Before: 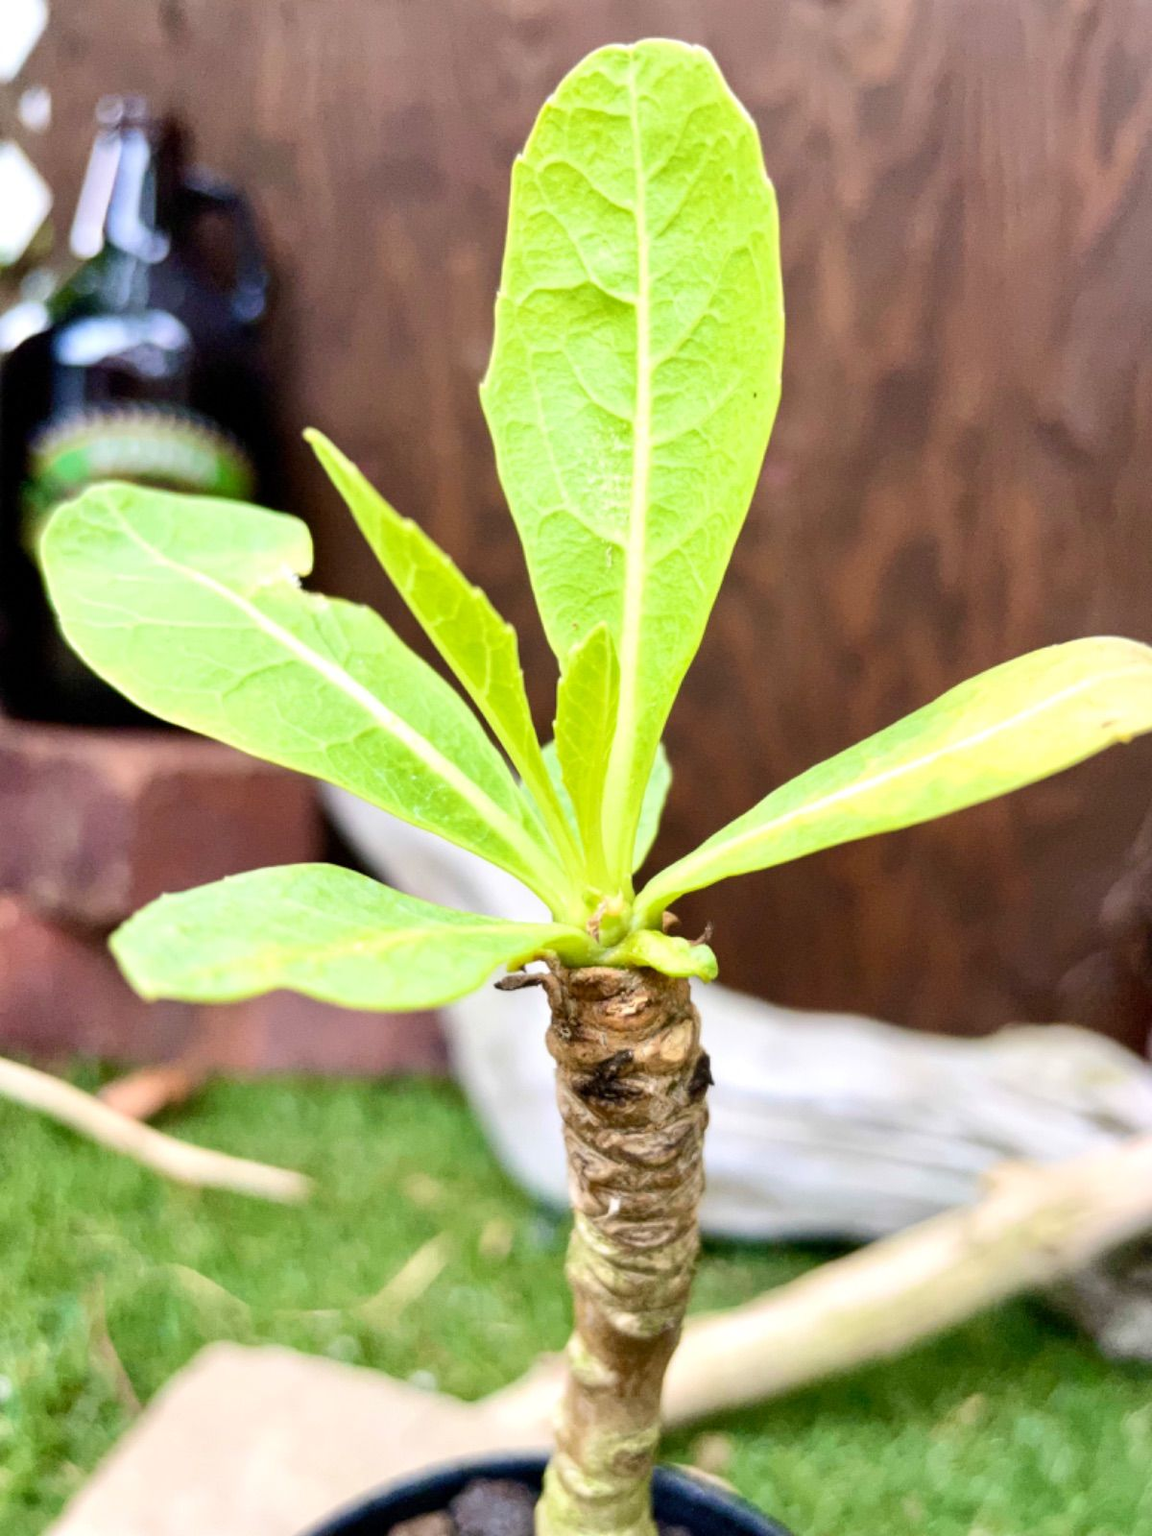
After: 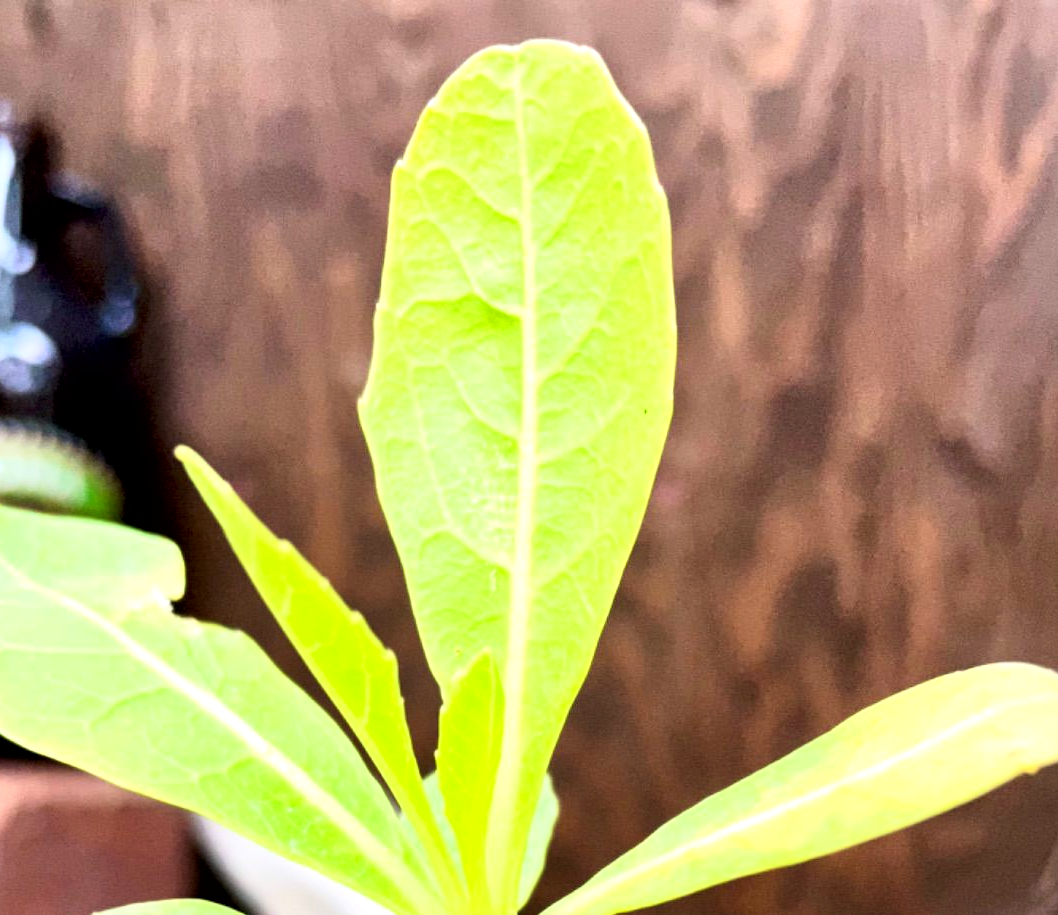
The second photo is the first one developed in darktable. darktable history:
color zones: curves: ch1 [(0, 0.513) (0.143, 0.524) (0.286, 0.511) (0.429, 0.506) (0.571, 0.503) (0.714, 0.503) (0.857, 0.508) (1, 0.513)]
local contrast: mode bilateral grid, contrast 100, coarseness 100, detail 165%, midtone range 0.2
crop and rotate: left 11.812%, bottom 42.776%
base curve: curves: ch0 [(0, 0) (0.005, 0.002) (0.193, 0.295) (0.399, 0.664) (0.75, 0.928) (1, 1)]
